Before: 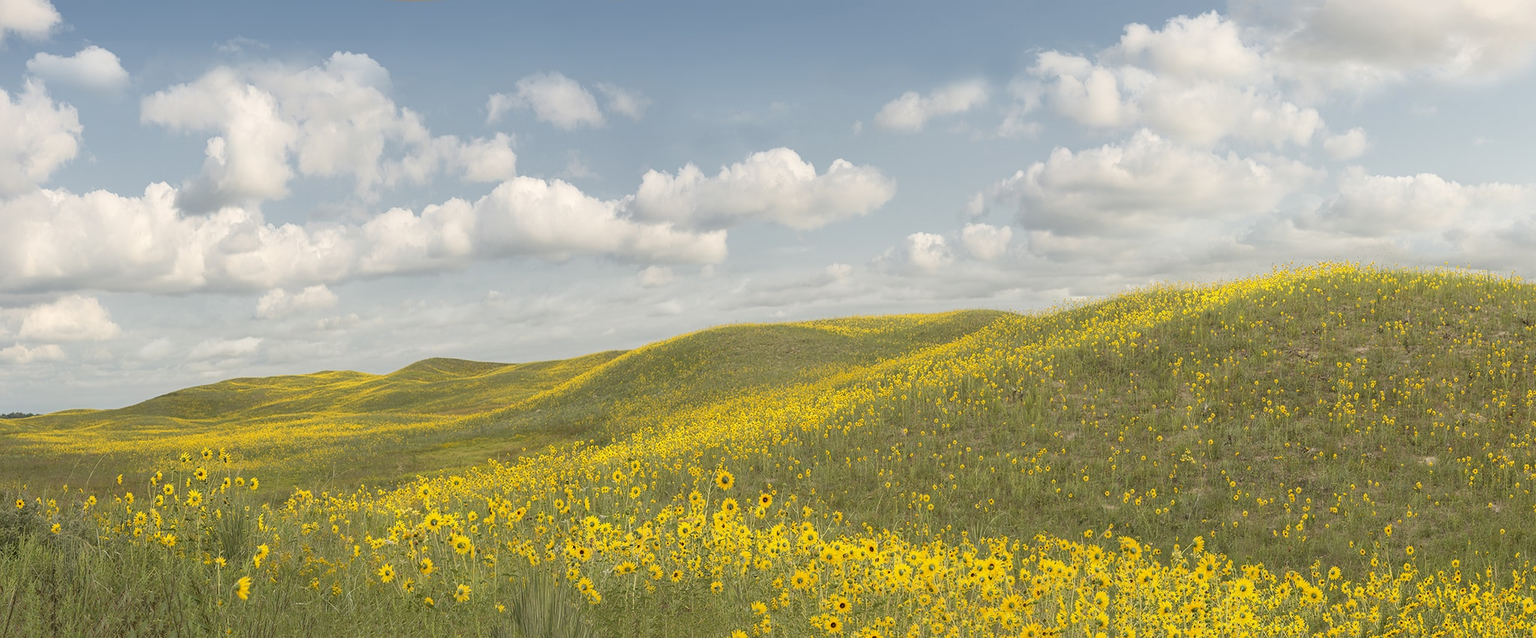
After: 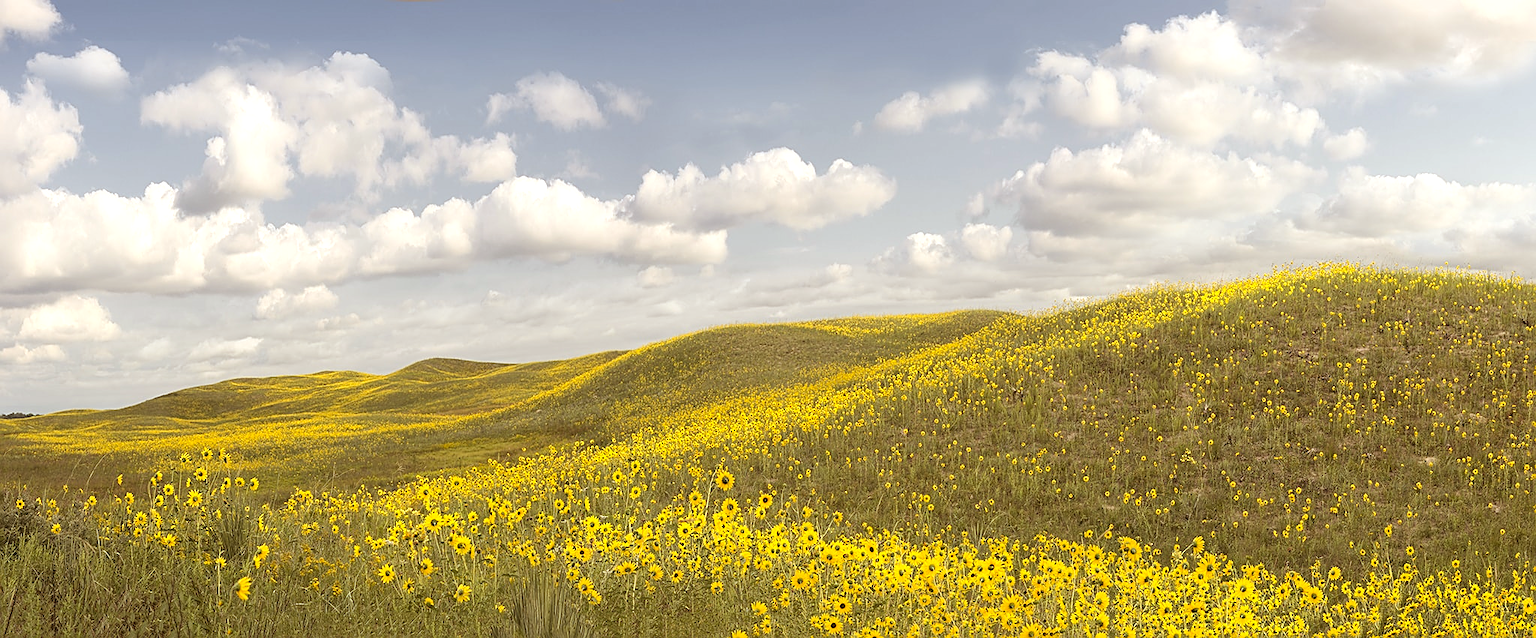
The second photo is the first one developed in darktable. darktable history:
tone equalizer: -8 EV -0.417 EV, -7 EV -0.389 EV, -6 EV -0.333 EV, -5 EV -0.222 EV, -3 EV 0.222 EV, -2 EV 0.333 EV, -1 EV 0.389 EV, +0 EV 0.417 EV, edges refinement/feathering 500, mask exposure compensation -1.57 EV, preserve details no
sharpen: on, module defaults
rgb levels: mode RGB, independent channels, levels [[0, 0.5, 1], [0, 0.521, 1], [0, 0.536, 1]]
